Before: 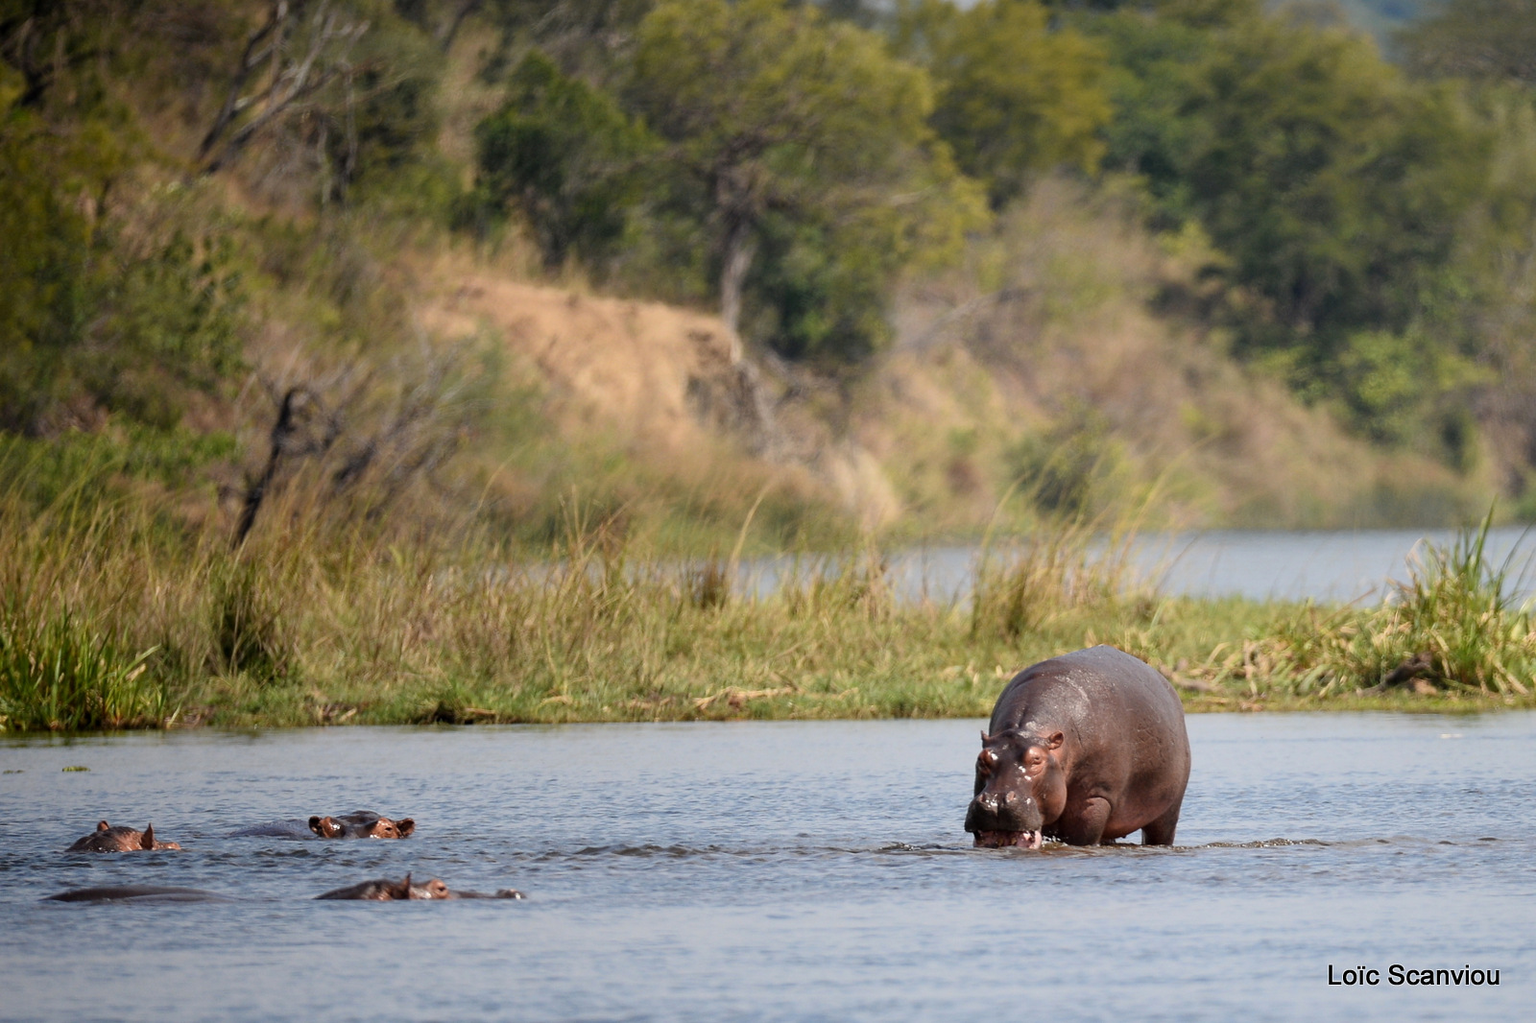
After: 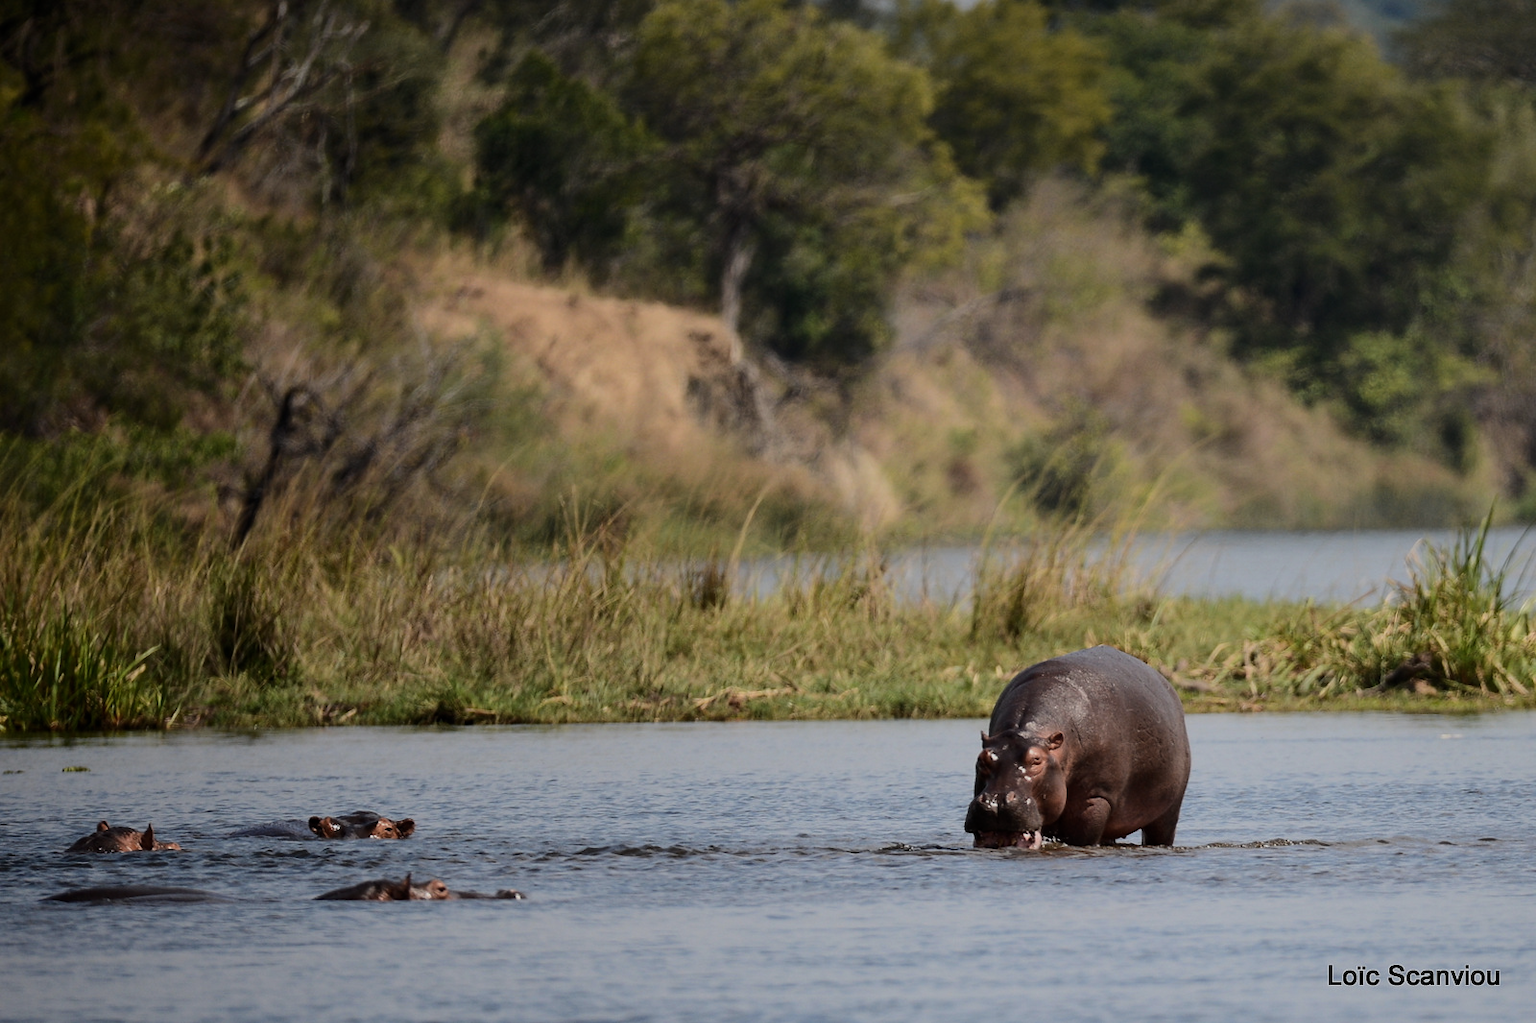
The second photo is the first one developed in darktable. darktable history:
base curve: curves: ch0 [(0, 0) (0.026, 0.03) (0.109, 0.232) (0.351, 0.748) (0.669, 0.968) (1, 1)]
exposure: black level correction 0, exposure 0.704 EV, compensate exposure bias true, compensate highlight preservation false
